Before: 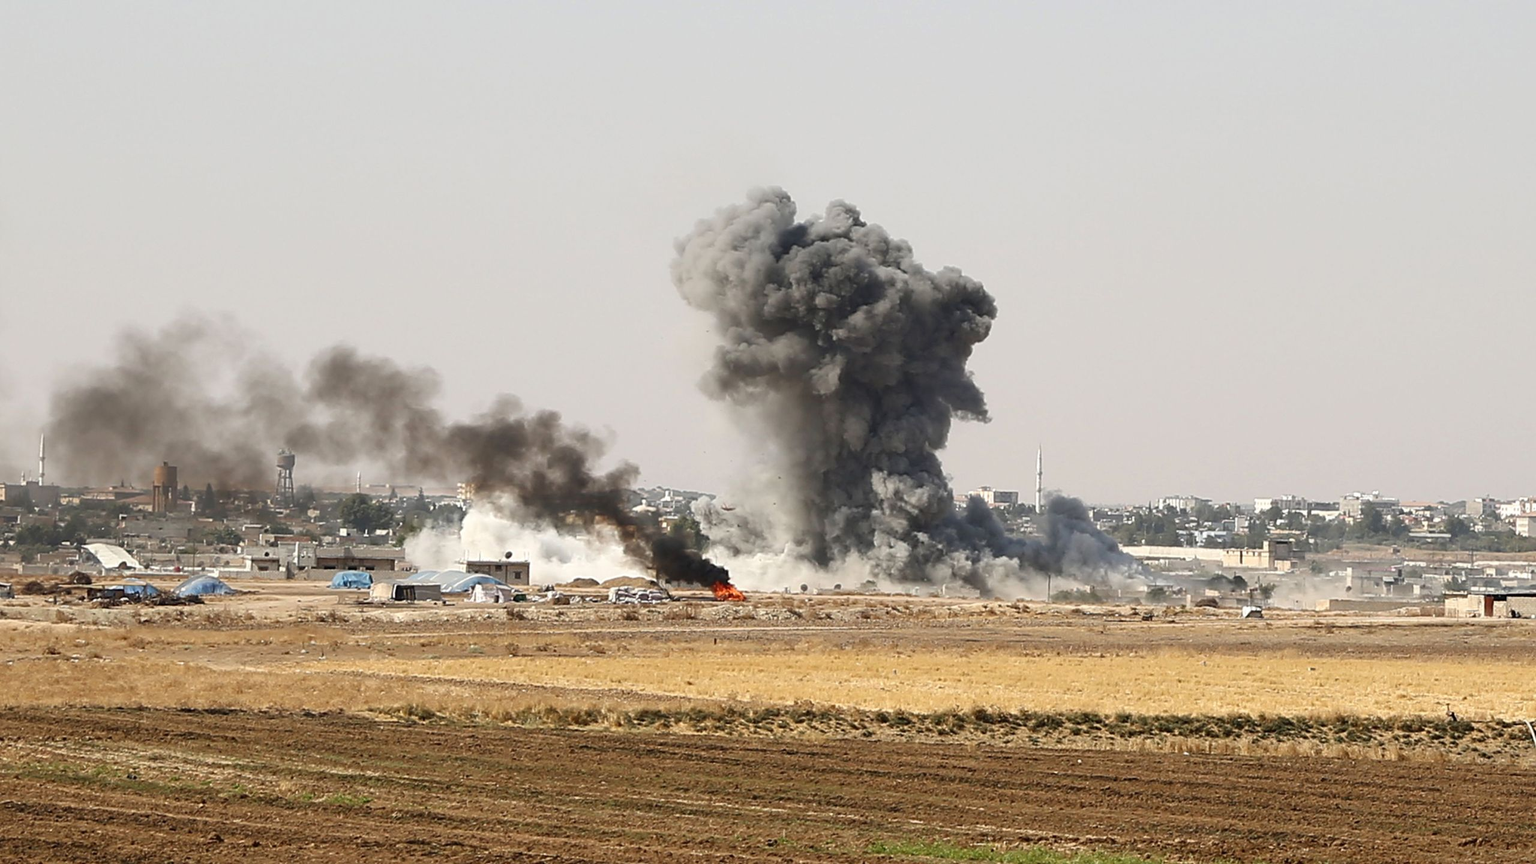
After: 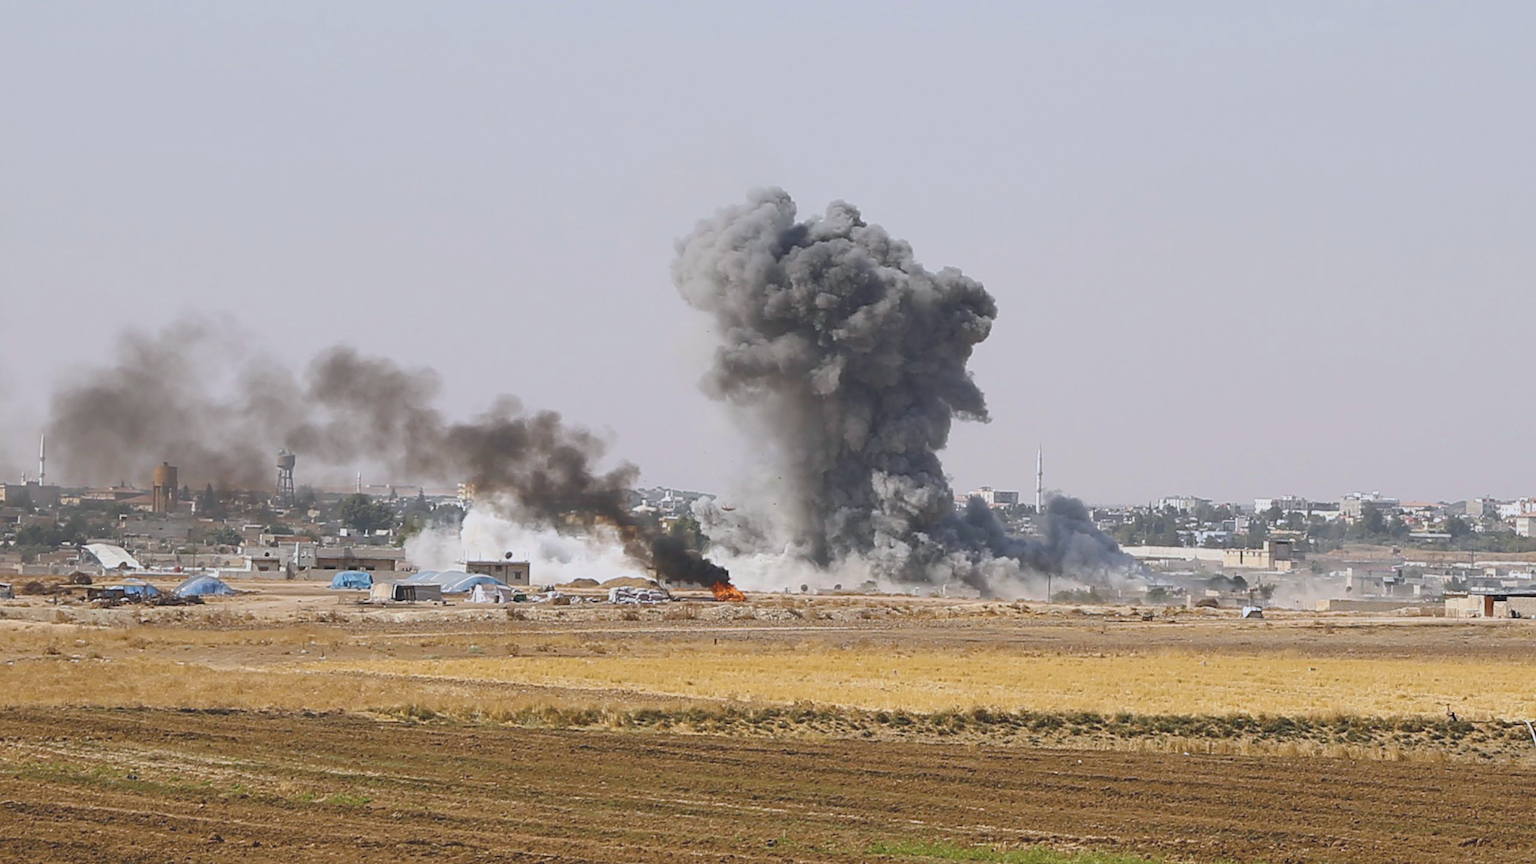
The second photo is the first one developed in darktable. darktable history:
color calibration: illuminant as shot in camera, x 0.358, y 0.373, temperature 4628.91 K, gamut compression 1.68
contrast brightness saturation: contrast -0.255, saturation -0.43
exposure: exposure 0.127 EV, compensate highlight preservation false
color balance rgb: linear chroma grading › global chroma 14.44%, perceptual saturation grading › global saturation 35.592%, global vibrance 28.137%
